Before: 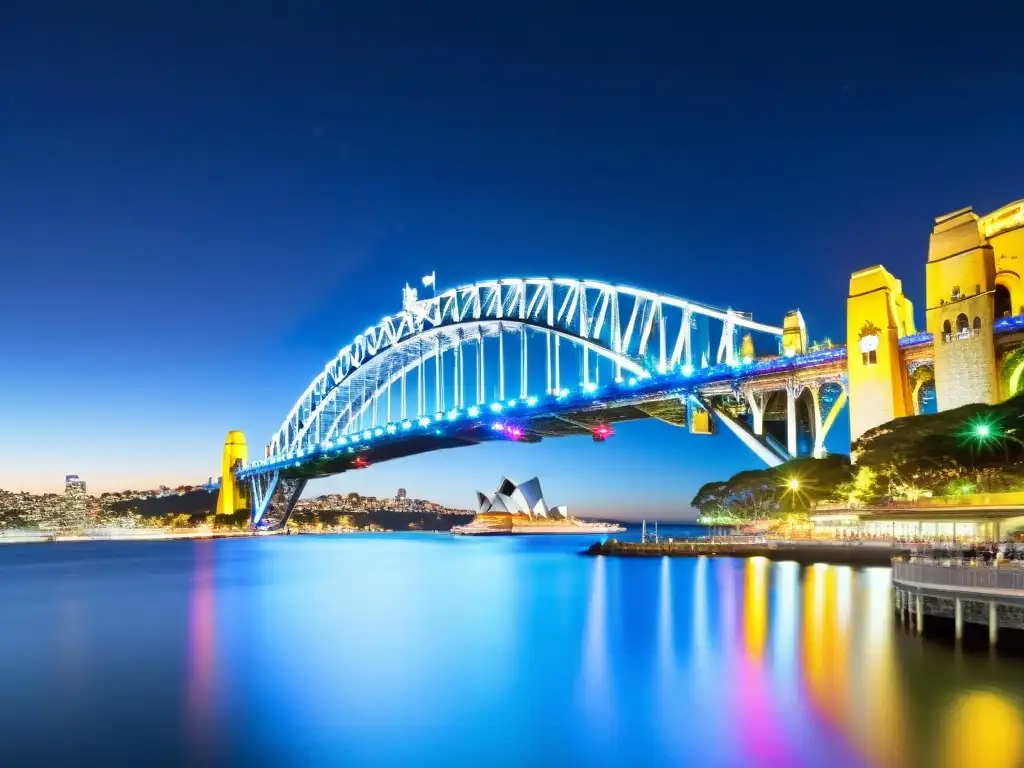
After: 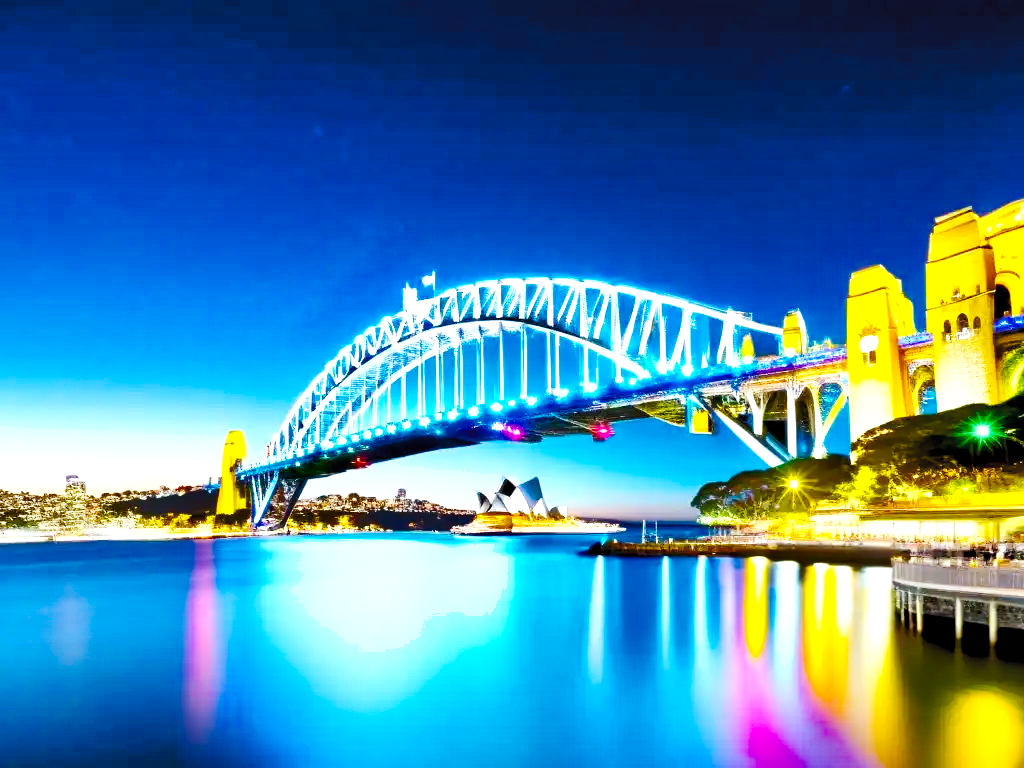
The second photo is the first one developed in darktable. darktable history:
exposure: black level correction 0.011, compensate highlight preservation false
color balance rgb: linear chroma grading › global chroma 15.387%, perceptual saturation grading › global saturation 24.971%, global vibrance 20%
base curve: curves: ch0 [(0, 0.007) (0.028, 0.063) (0.121, 0.311) (0.46, 0.743) (0.859, 0.957) (1, 1)], preserve colors none
tone equalizer: edges refinement/feathering 500, mask exposure compensation -1.57 EV, preserve details no
levels: levels [0.062, 0.494, 0.925]
shadows and highlights: white point adjustment 0.09, highlights -71.31, soften with gaussian
